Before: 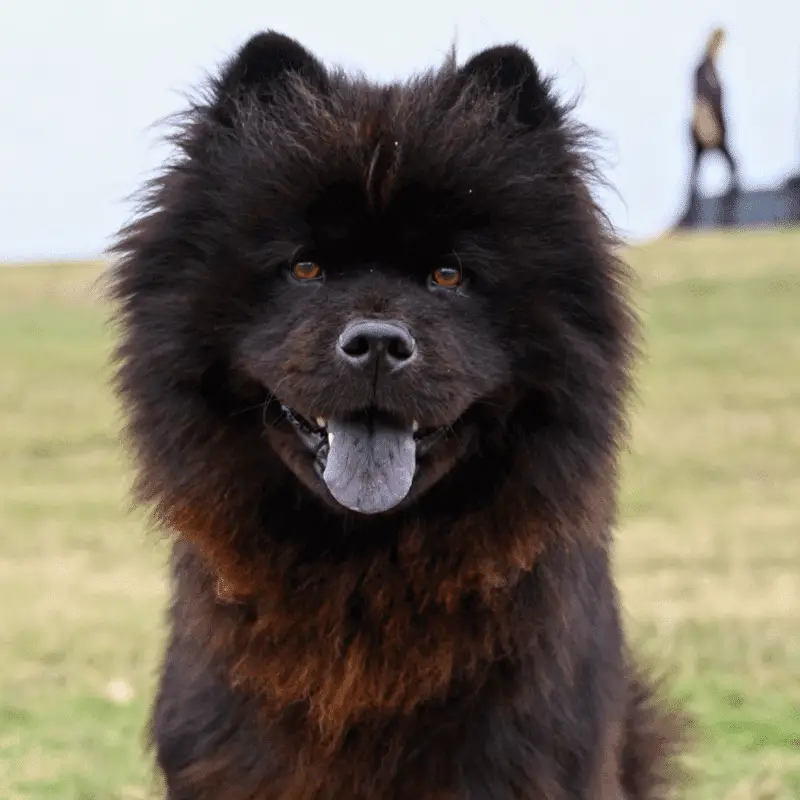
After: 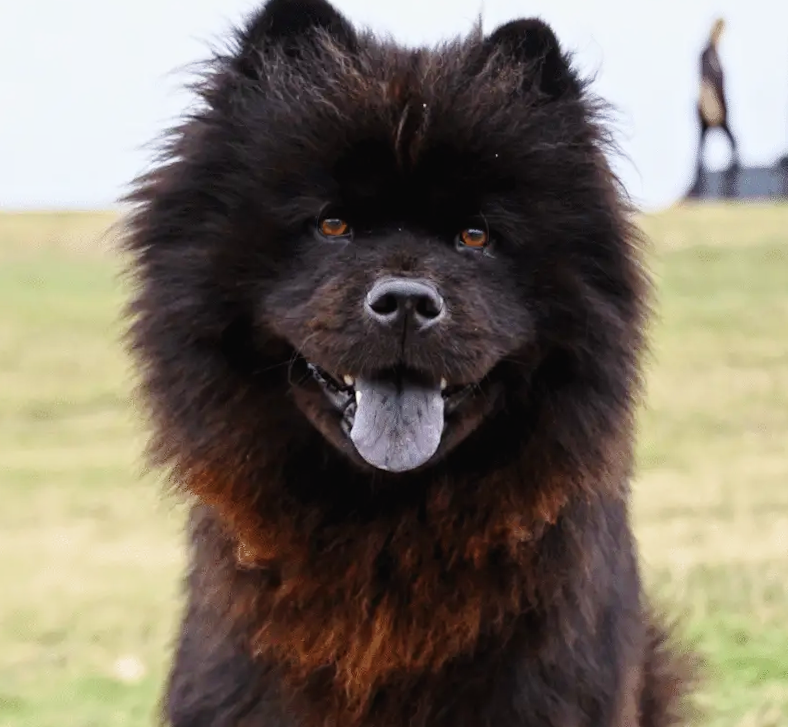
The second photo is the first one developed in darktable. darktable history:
tone curve: curves: ch0 [(0, 0) (0.003, 0.019) (0.011, 0.019) (0.025, 0.026) (0.044, 0.043) (0.069, 0.066) (0.1, 0.095) (0.136, 0.133) (0.177, 0.181) (0.224, 0.233) (0.277, 0.302) (0.335, 0.375) (0.399, 0.452) (0.468, 0.532) (0.543, 0.609) (0.623, 0.695) (0.709, 0.775) (0.801, 0.865) (0.898, 0.932) (1, 1)], preserve colors none
rotate and perspective: rotation -0.013°, lens shift (vertical) -0.027, lens shift (horizontal) 0.178, crop left 0.016, crop right 0.989, crop top 0.082, crop bottom 0.918
